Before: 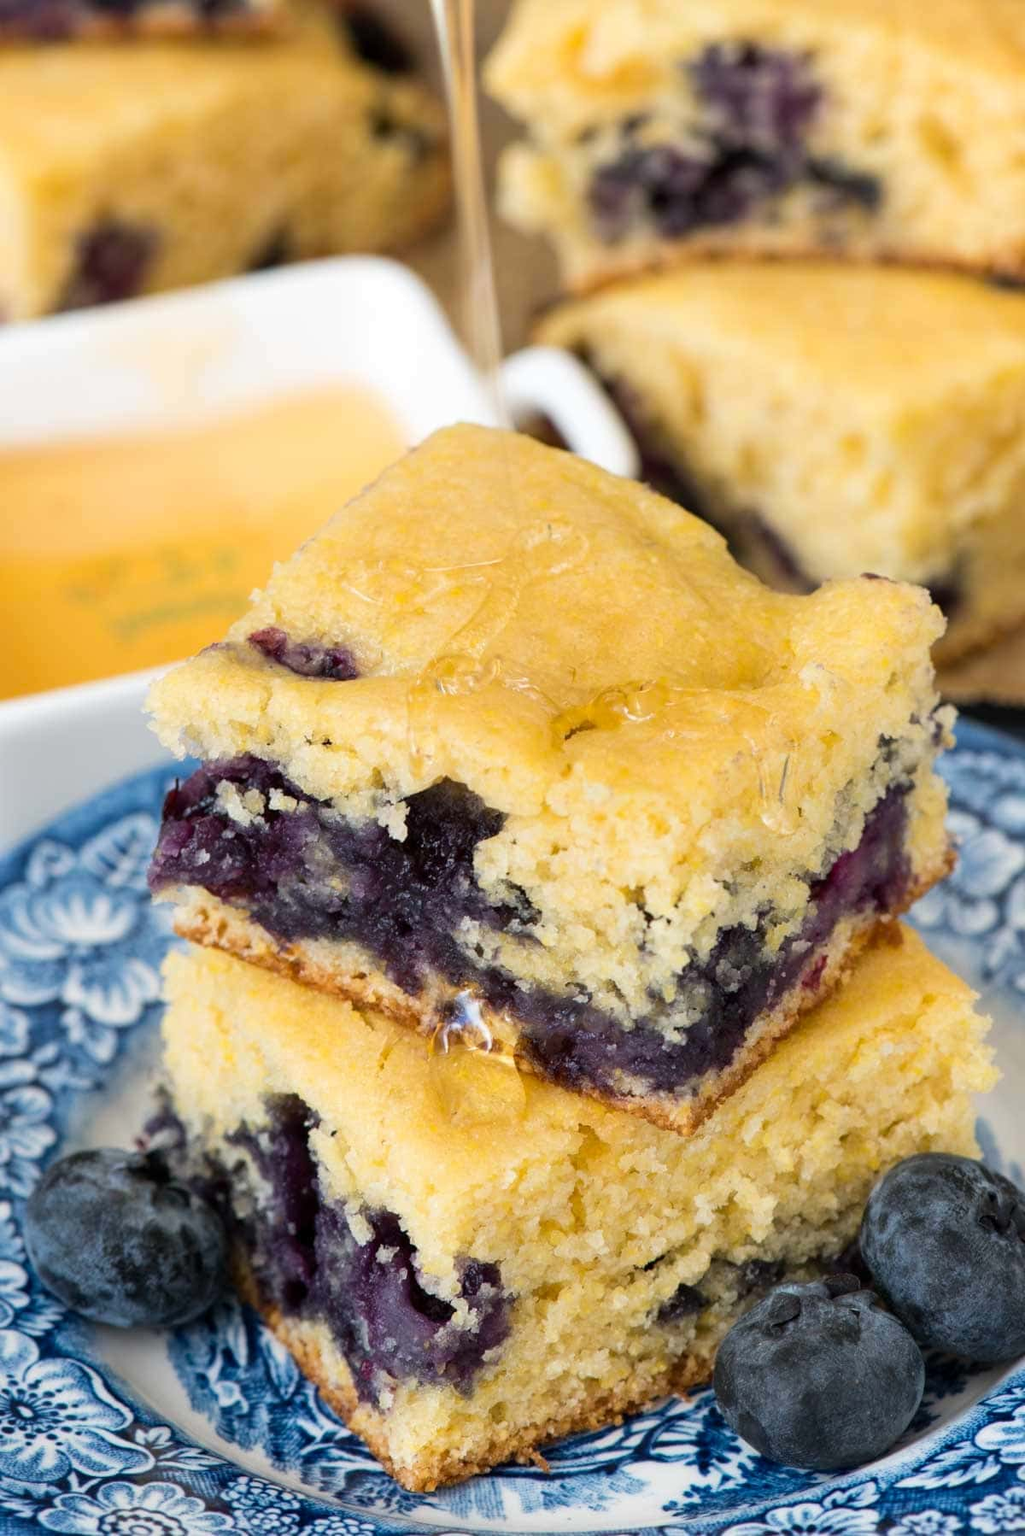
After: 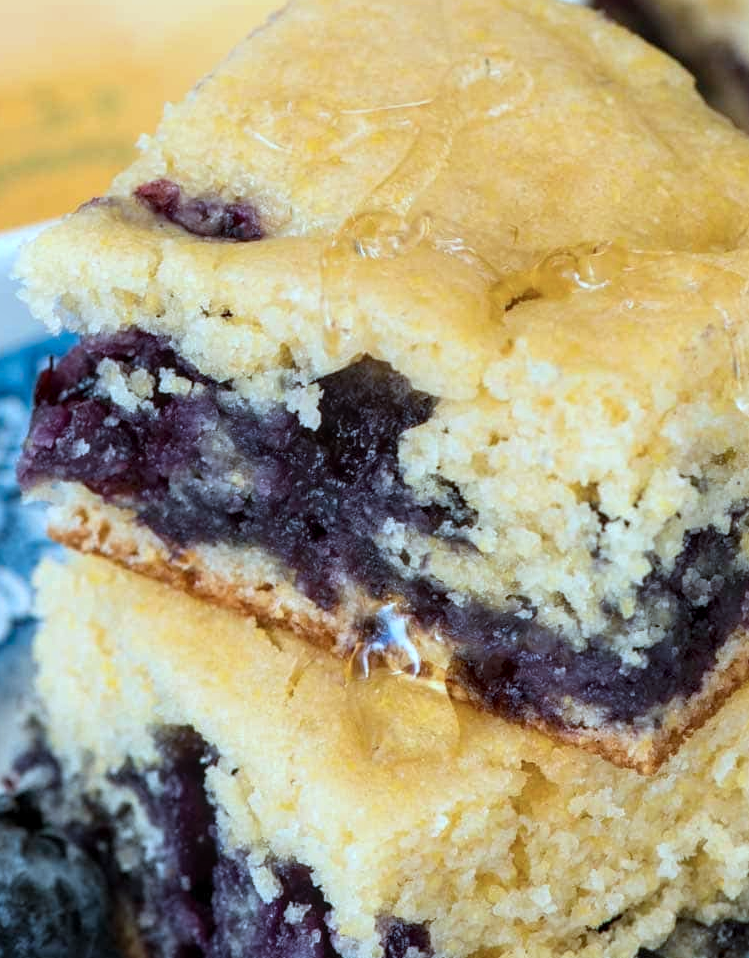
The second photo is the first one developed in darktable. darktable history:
local contrast: on, module defaults
crop: left 13.069%, top 30.906%, right 24.436%, bottom 15.79%
color correction: highlights a* -9.35, highlights b* -22.86
